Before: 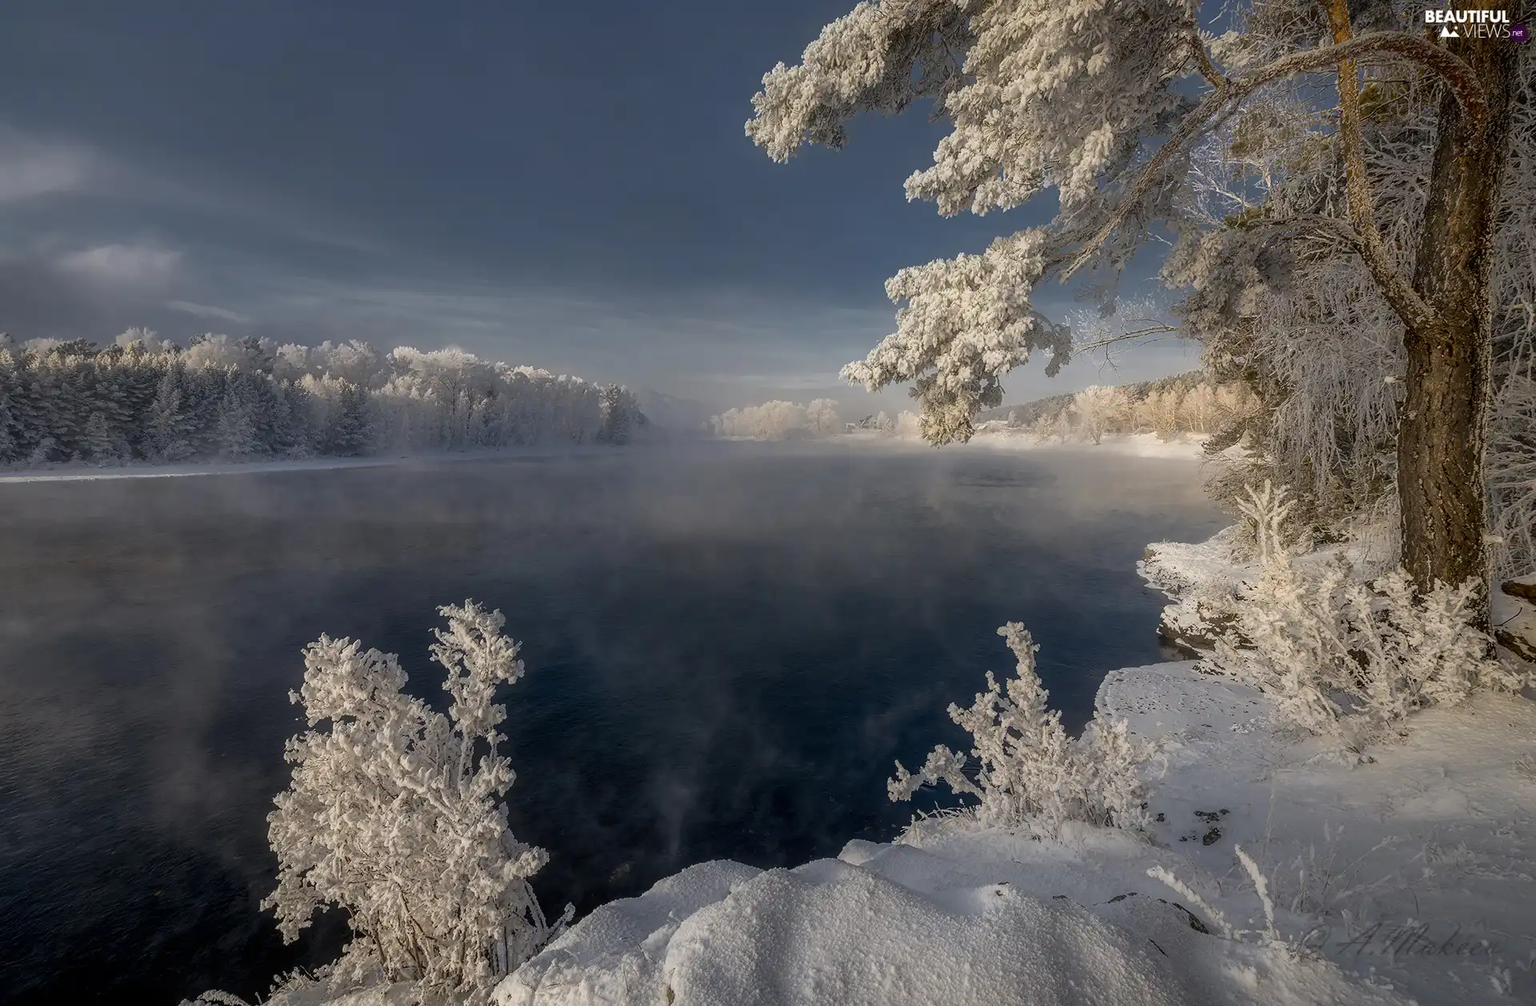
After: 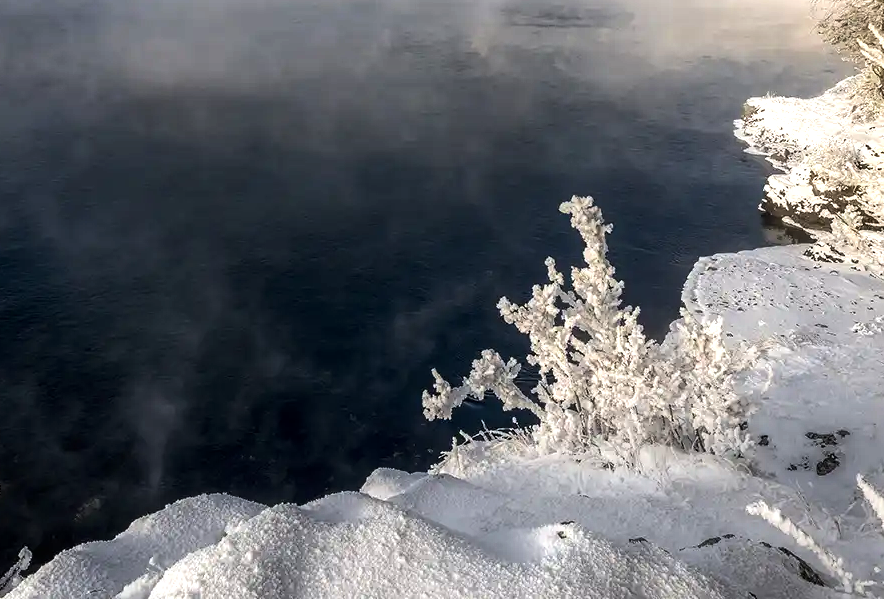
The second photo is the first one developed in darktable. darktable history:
tone equalizer: -8 EV -0.721 EV, -7 EV -0.711 EV, -6 EV -0.566 EV, -5 EV -0.399 EV, -3 EV 0.391 EV, -2 EV 0.6 EV, -1 EV 0.688 EV, +0 EV 0.779 EV, edges refinement/feathering 500, mask exposure compensation -1.57 EV, preserve details no
crop: left 35.793%, top 46.252%, right 18.163%, bottom 6.09%
exposure: black level correction 0, exposure 0.499 EV, compensate highlight preservation false
local contrast: highlights 101%, shadows 102%, detail 119%, midtone range 0.2
